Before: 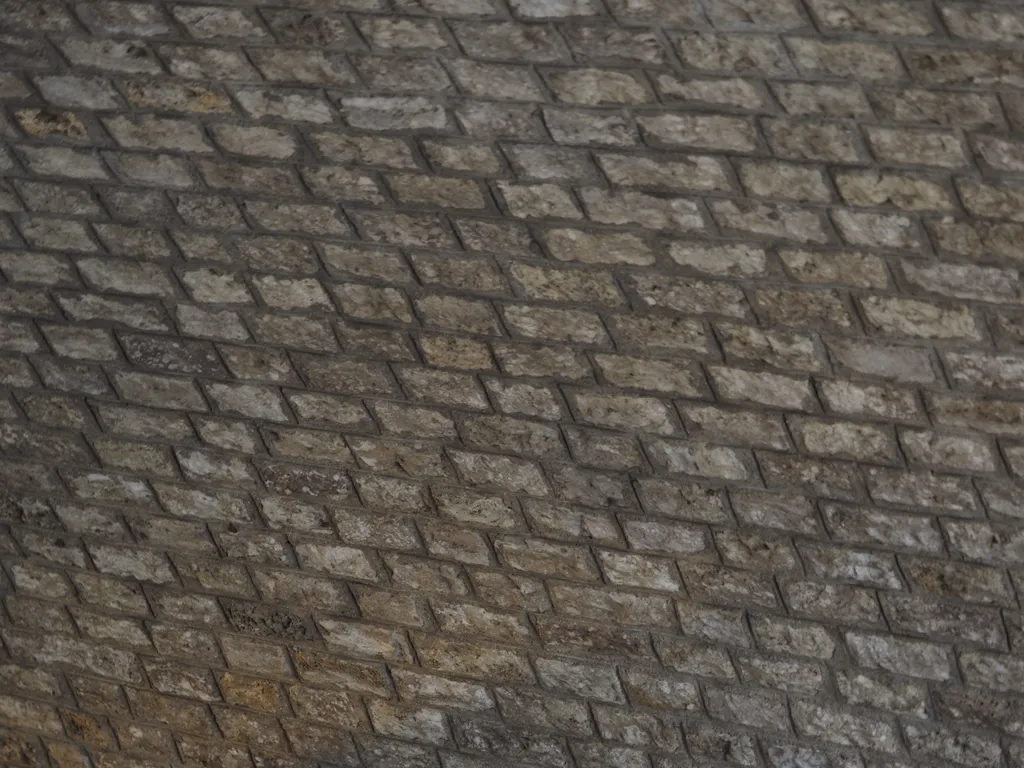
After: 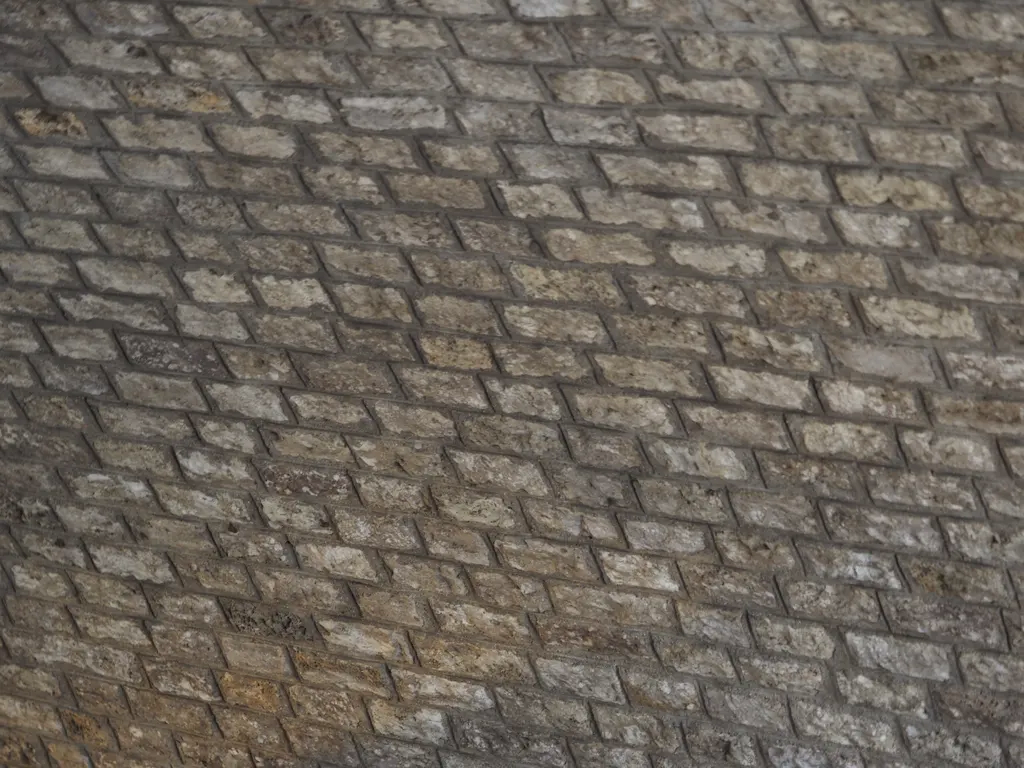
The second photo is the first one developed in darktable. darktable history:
exposure: exposure 0.492 EV, compensate exposure bias true, compensate highlight preservation false
